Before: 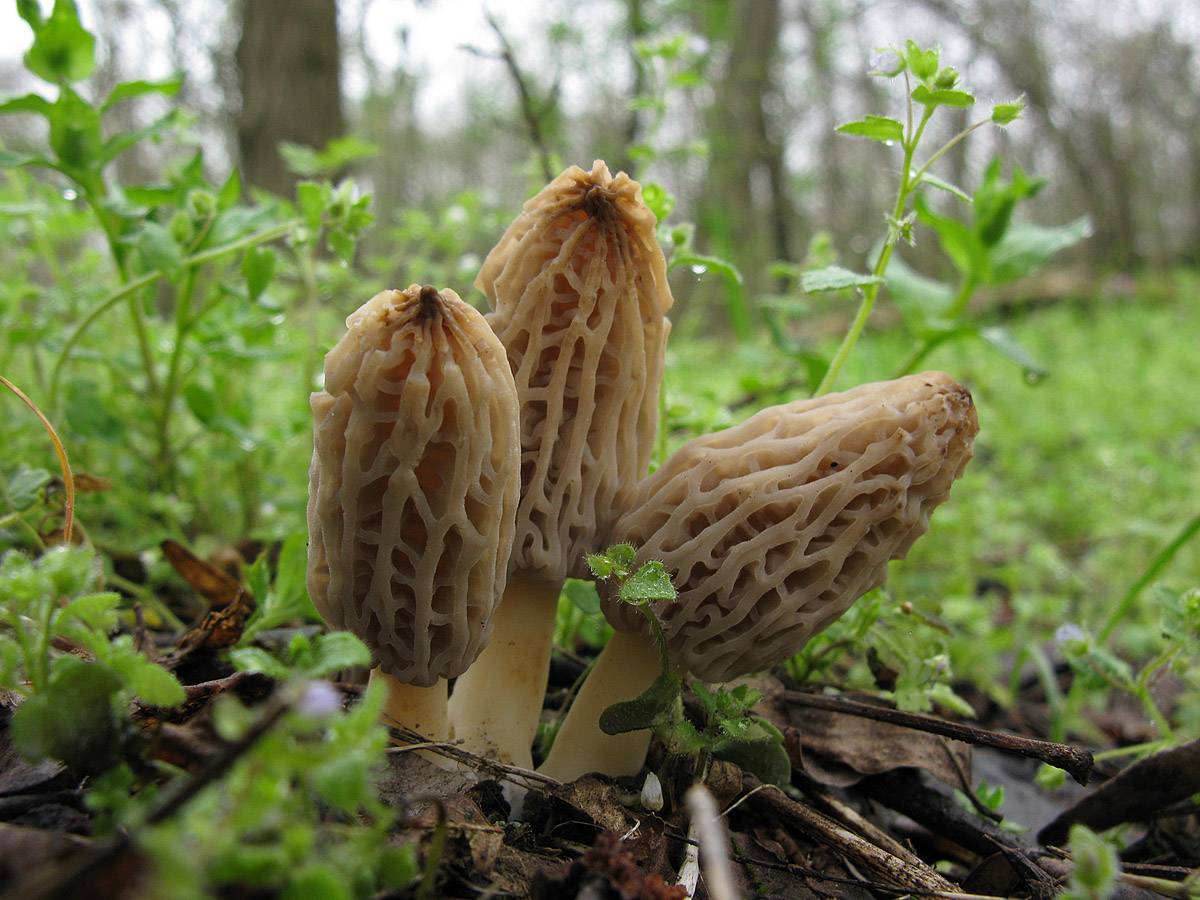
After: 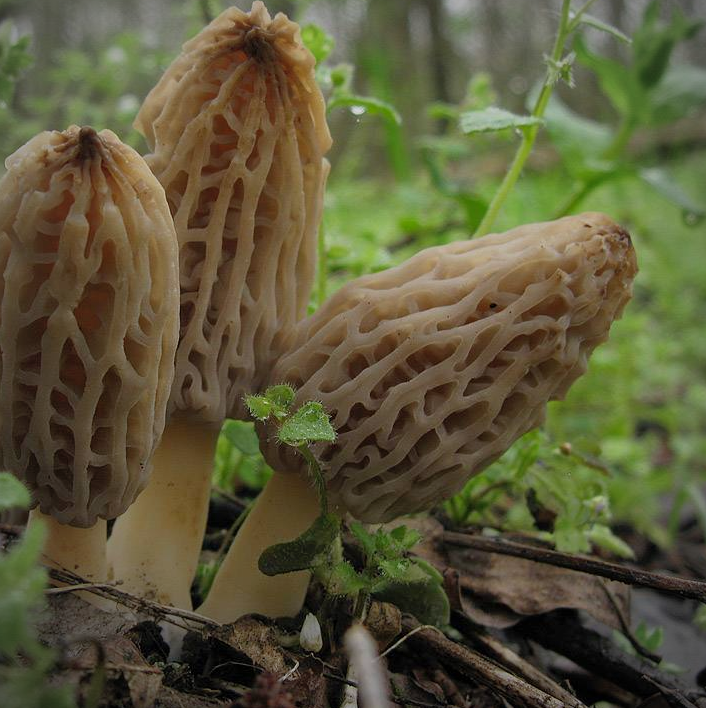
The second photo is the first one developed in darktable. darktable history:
shadows and highlights: on, module defaults
exposure: exposure -0.403 EV, compensate highlight preservation false
vignetting: fall-off radius 61.05%
crop and rotate: left 28.426%, top 17.759%, right 12.697%, bottom 3.545%
